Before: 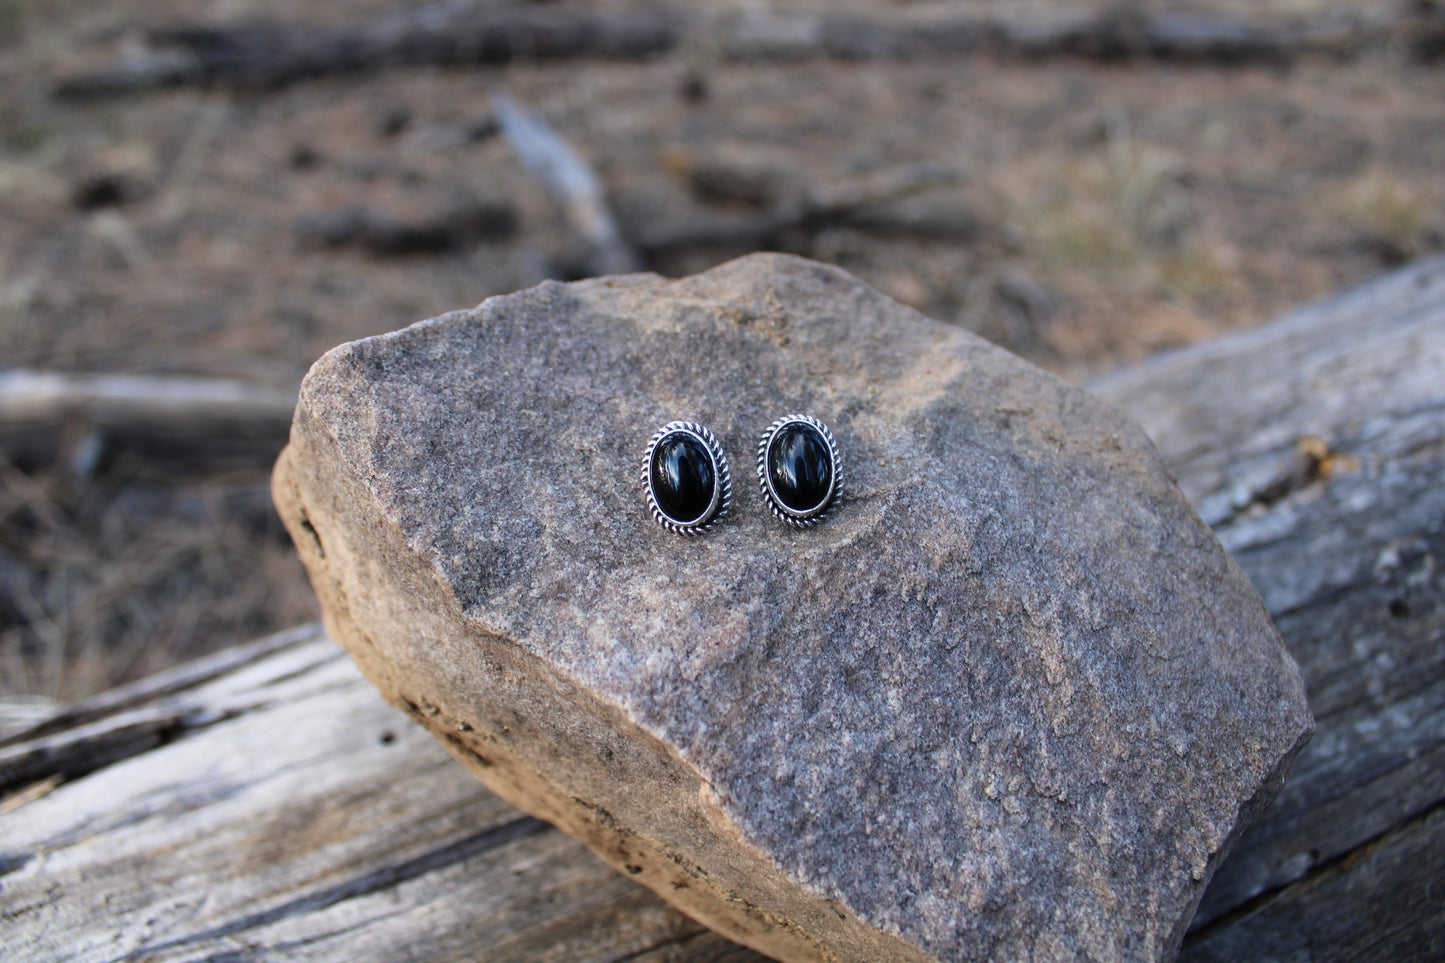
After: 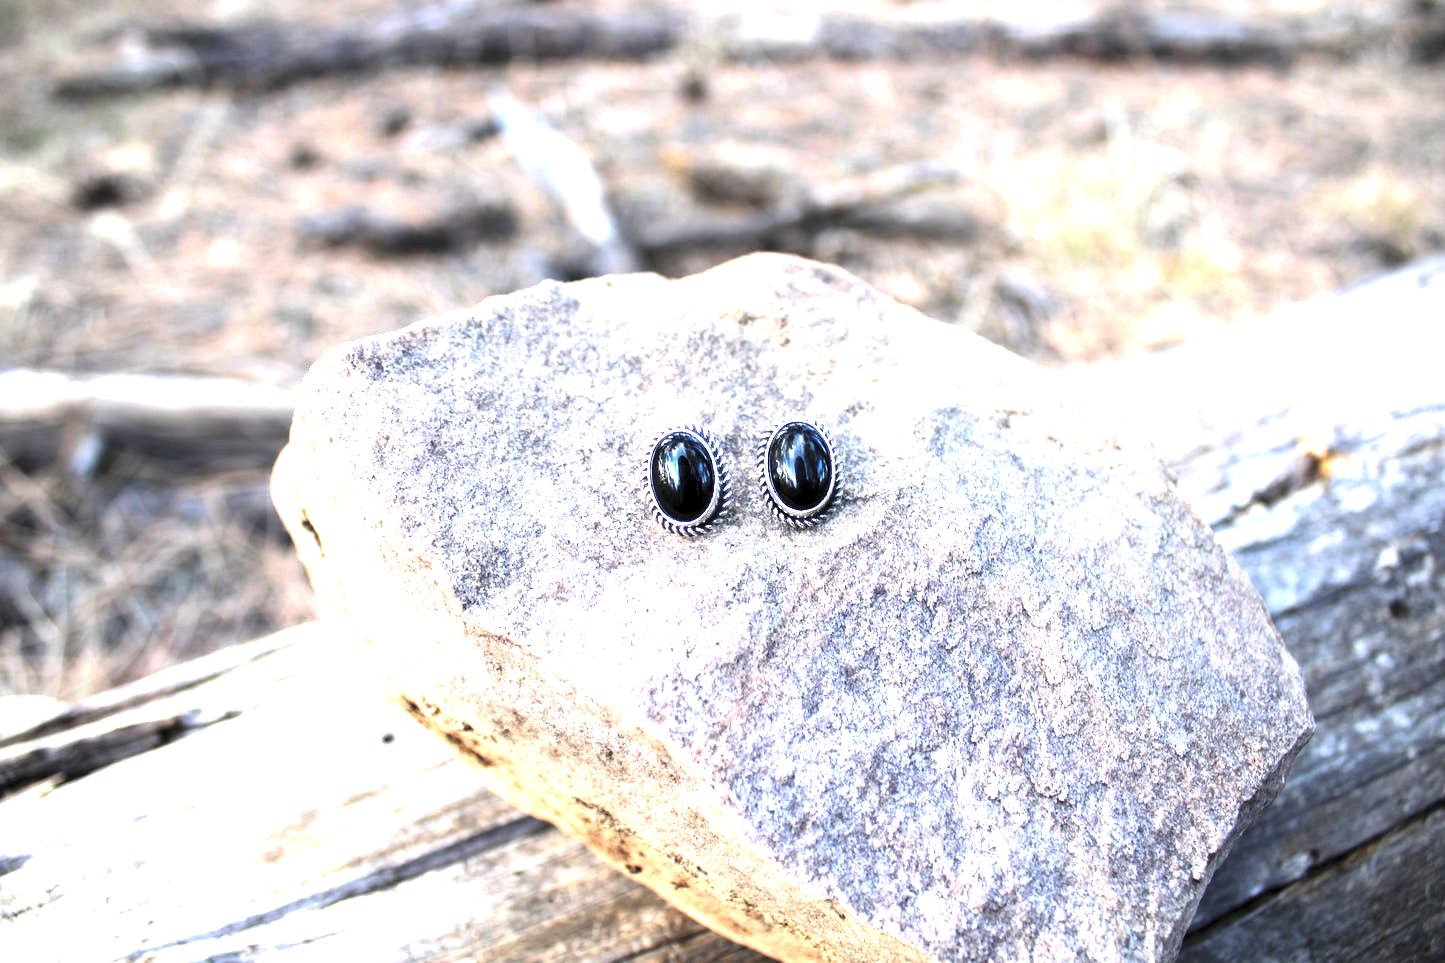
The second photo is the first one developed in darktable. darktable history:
levels: levels [0.055, 0.477, 0.9]
tone curve: curves: ch0 [(0, 0) (0.253, 0.237) (1, 1)]; ch1 [(0, 0) (0.401, 0.42) (0.442, 0.47) (0.491, 0.495) (0.511, 0.523) (0.557, 0.565) (0.66, 0.683) (1, 1)]; ch2 [(0, 0) (0.394, 0.413) (0.5, 0.5) (0.578, 0.568) (1, 1)], preserve colors none
exposure: black level correction 0, exposure 1.915 EV, compensate highlight preservation false
vignetting: fall-off radius 60.91%, unbound false
